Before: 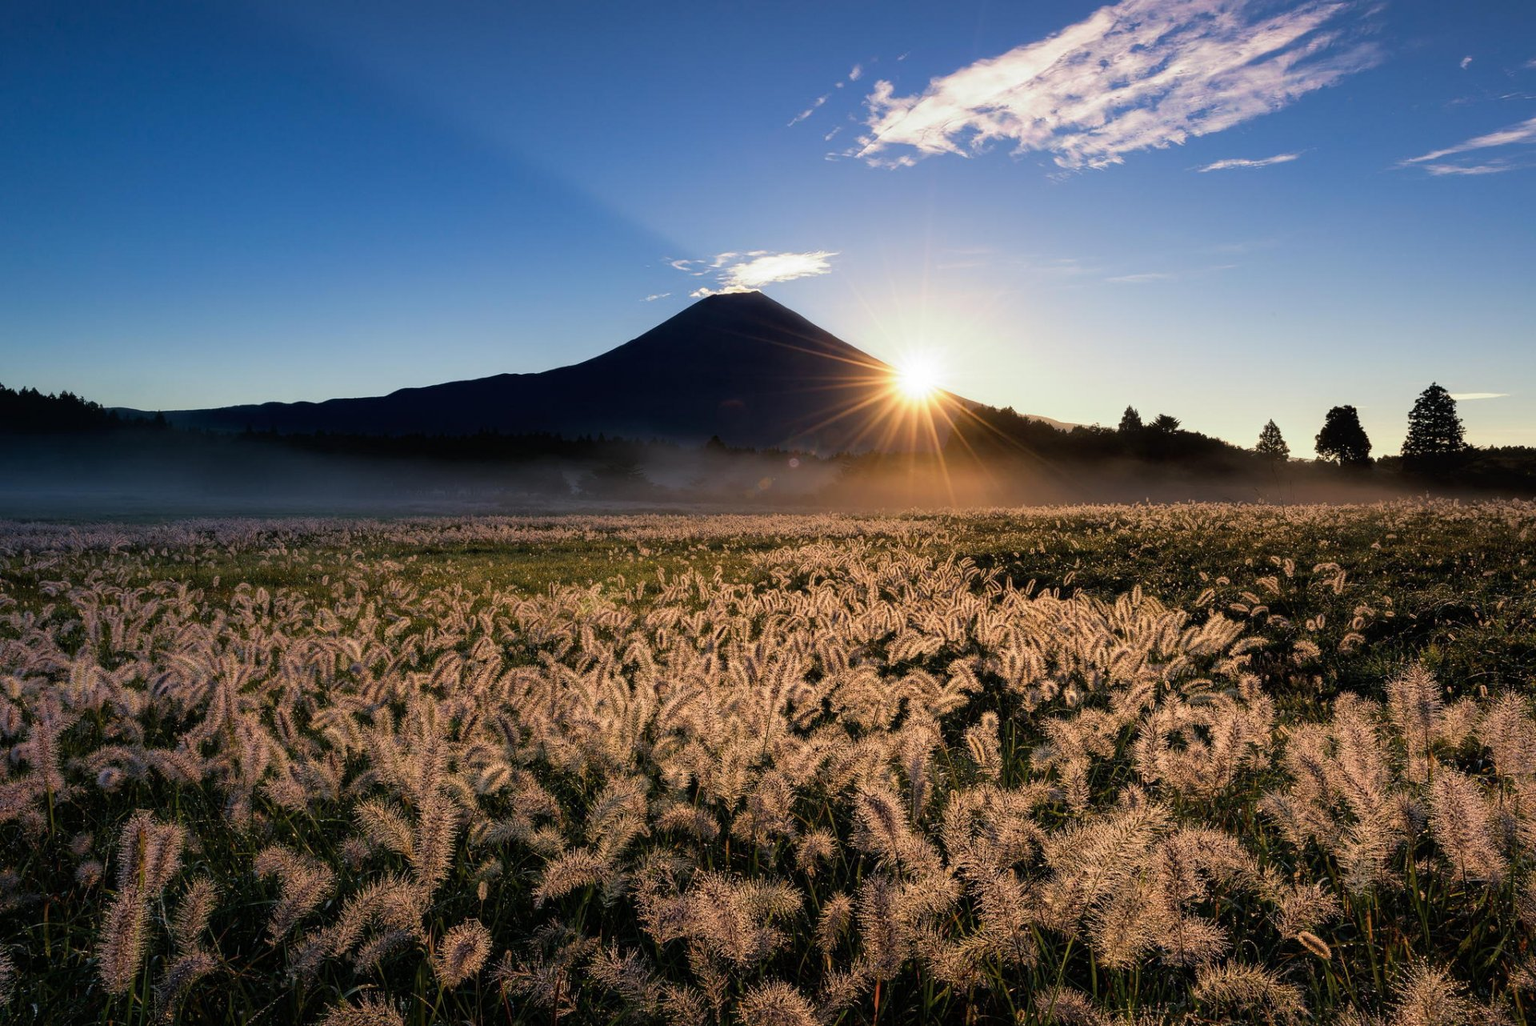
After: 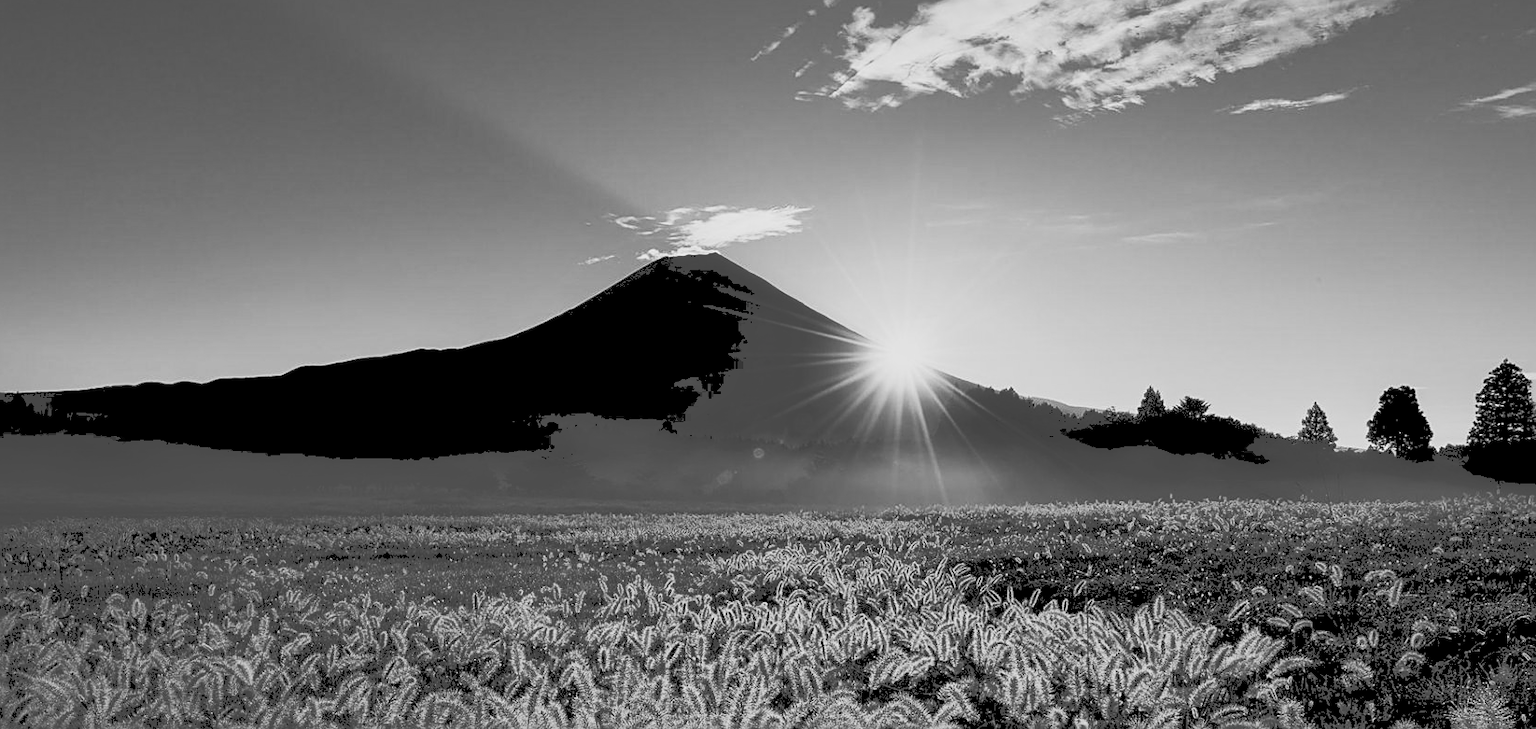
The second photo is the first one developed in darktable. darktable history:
tone curve: curves: ch0 [(0, 0) (0.003, 0.301) (0.011, 0.302) (0.025, 0.307) (0.044, 0.313) (0.069, 0.316) (0.1, 0.322) (0.136, 0.325) (0.177, 0.341) (0.224, 0.358) (0.277, 0.386) (0.335, 0.429) (0.399, 0.486) (0.468, 0.556) (0.543, 0.644) (0.623, 0.728) (0.709, 0.796) (0.801, 0.854) (0.898, 0.908) (1, 1)], color space Lab, linked channels, preserve colors none
crop and rotate: left 9.398%, top 7.333%, right 4.878%, bottom 31.741%
sharpen: on, module defaults
exposure: black level correction 0.009, exposure -0.653 EV, compensate highlight preservation false
local contrast: mode bilateral grid, contrast 21, coarseness 51, detail 148%, midtone range 0.2
color zones: curves: ch1 [(0, -0.014) (0.143, -0.013) (0.286, -0.013) (0.429, -0.016) (0.571, -0.019) (0.714, -0.015) (0.857, 0.002) (1, -0.014)]
